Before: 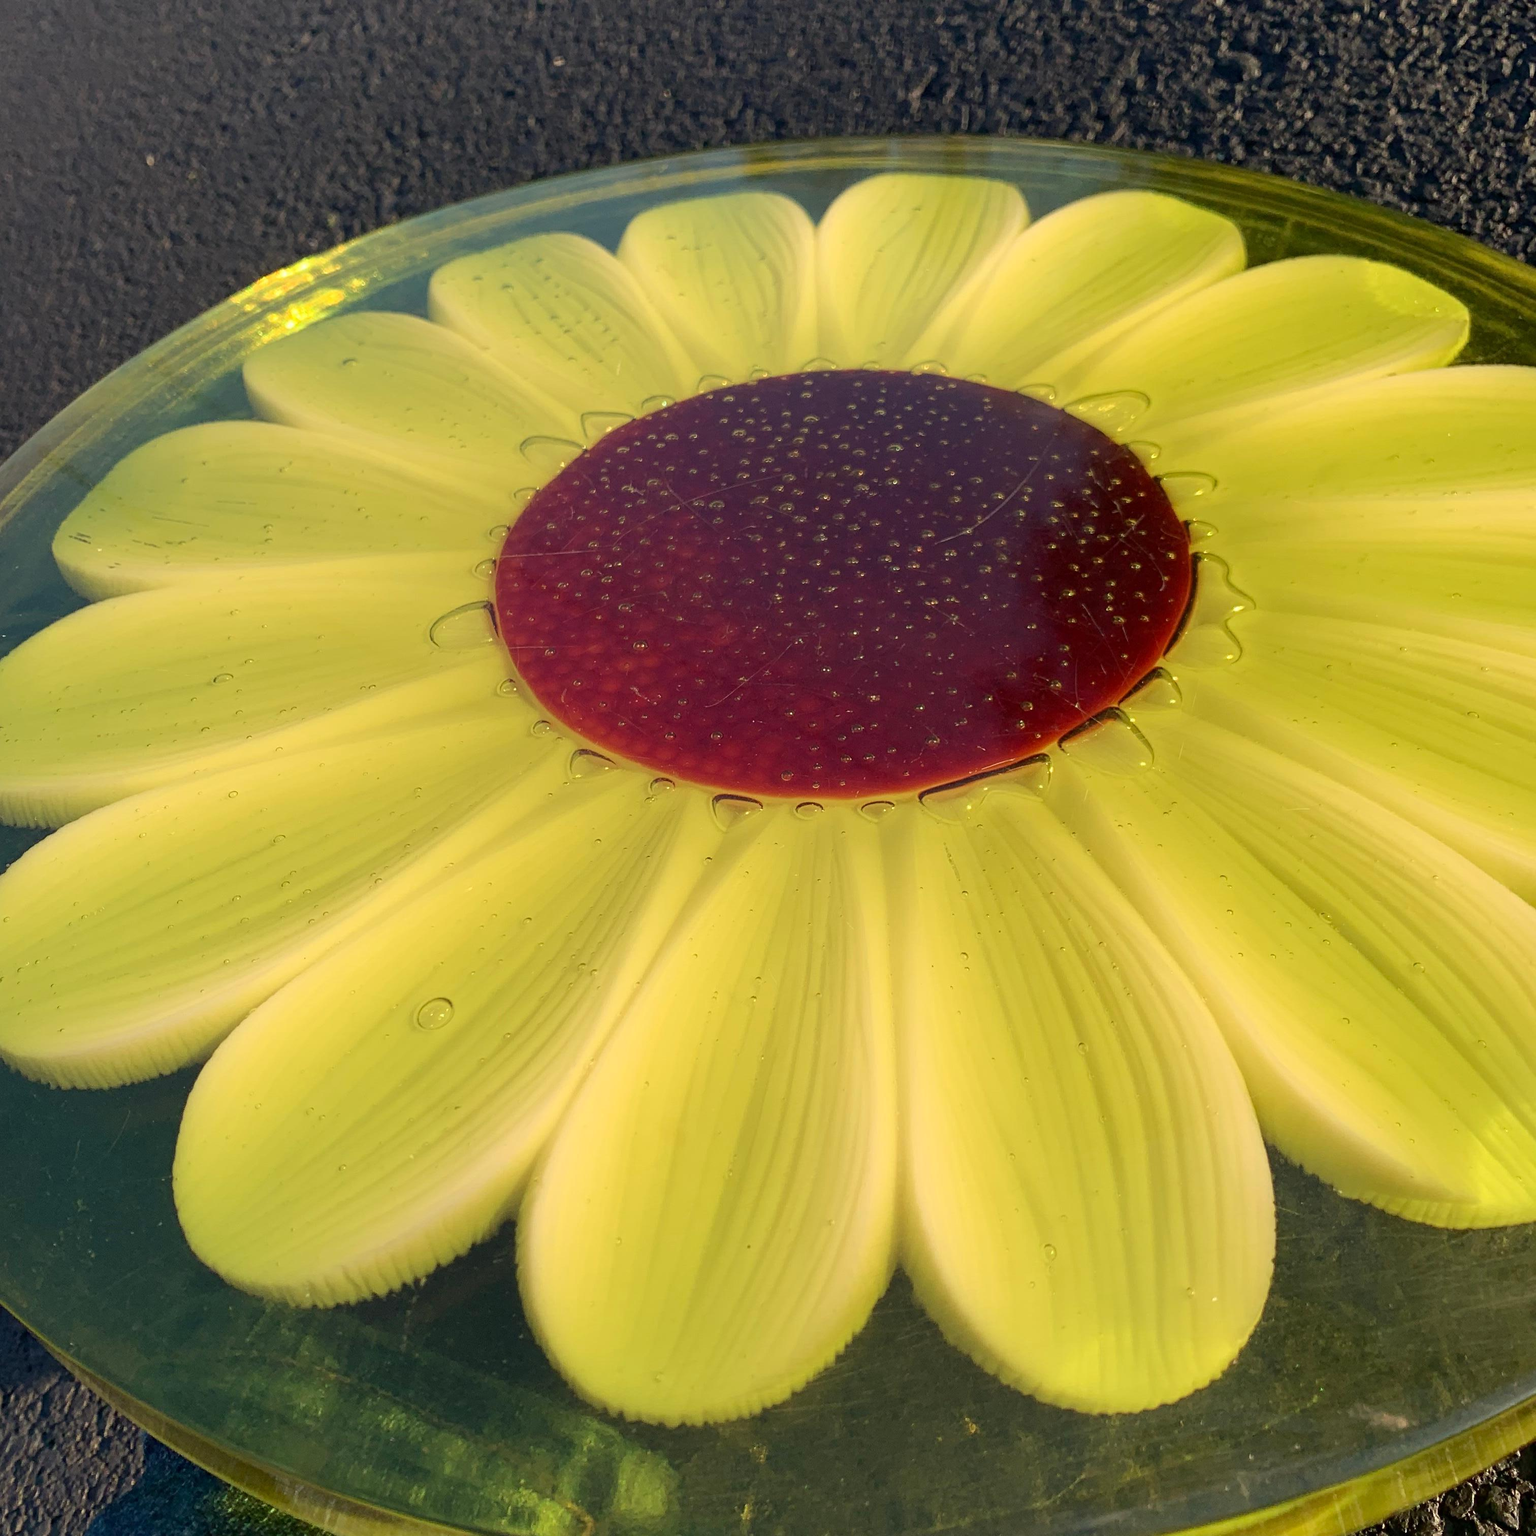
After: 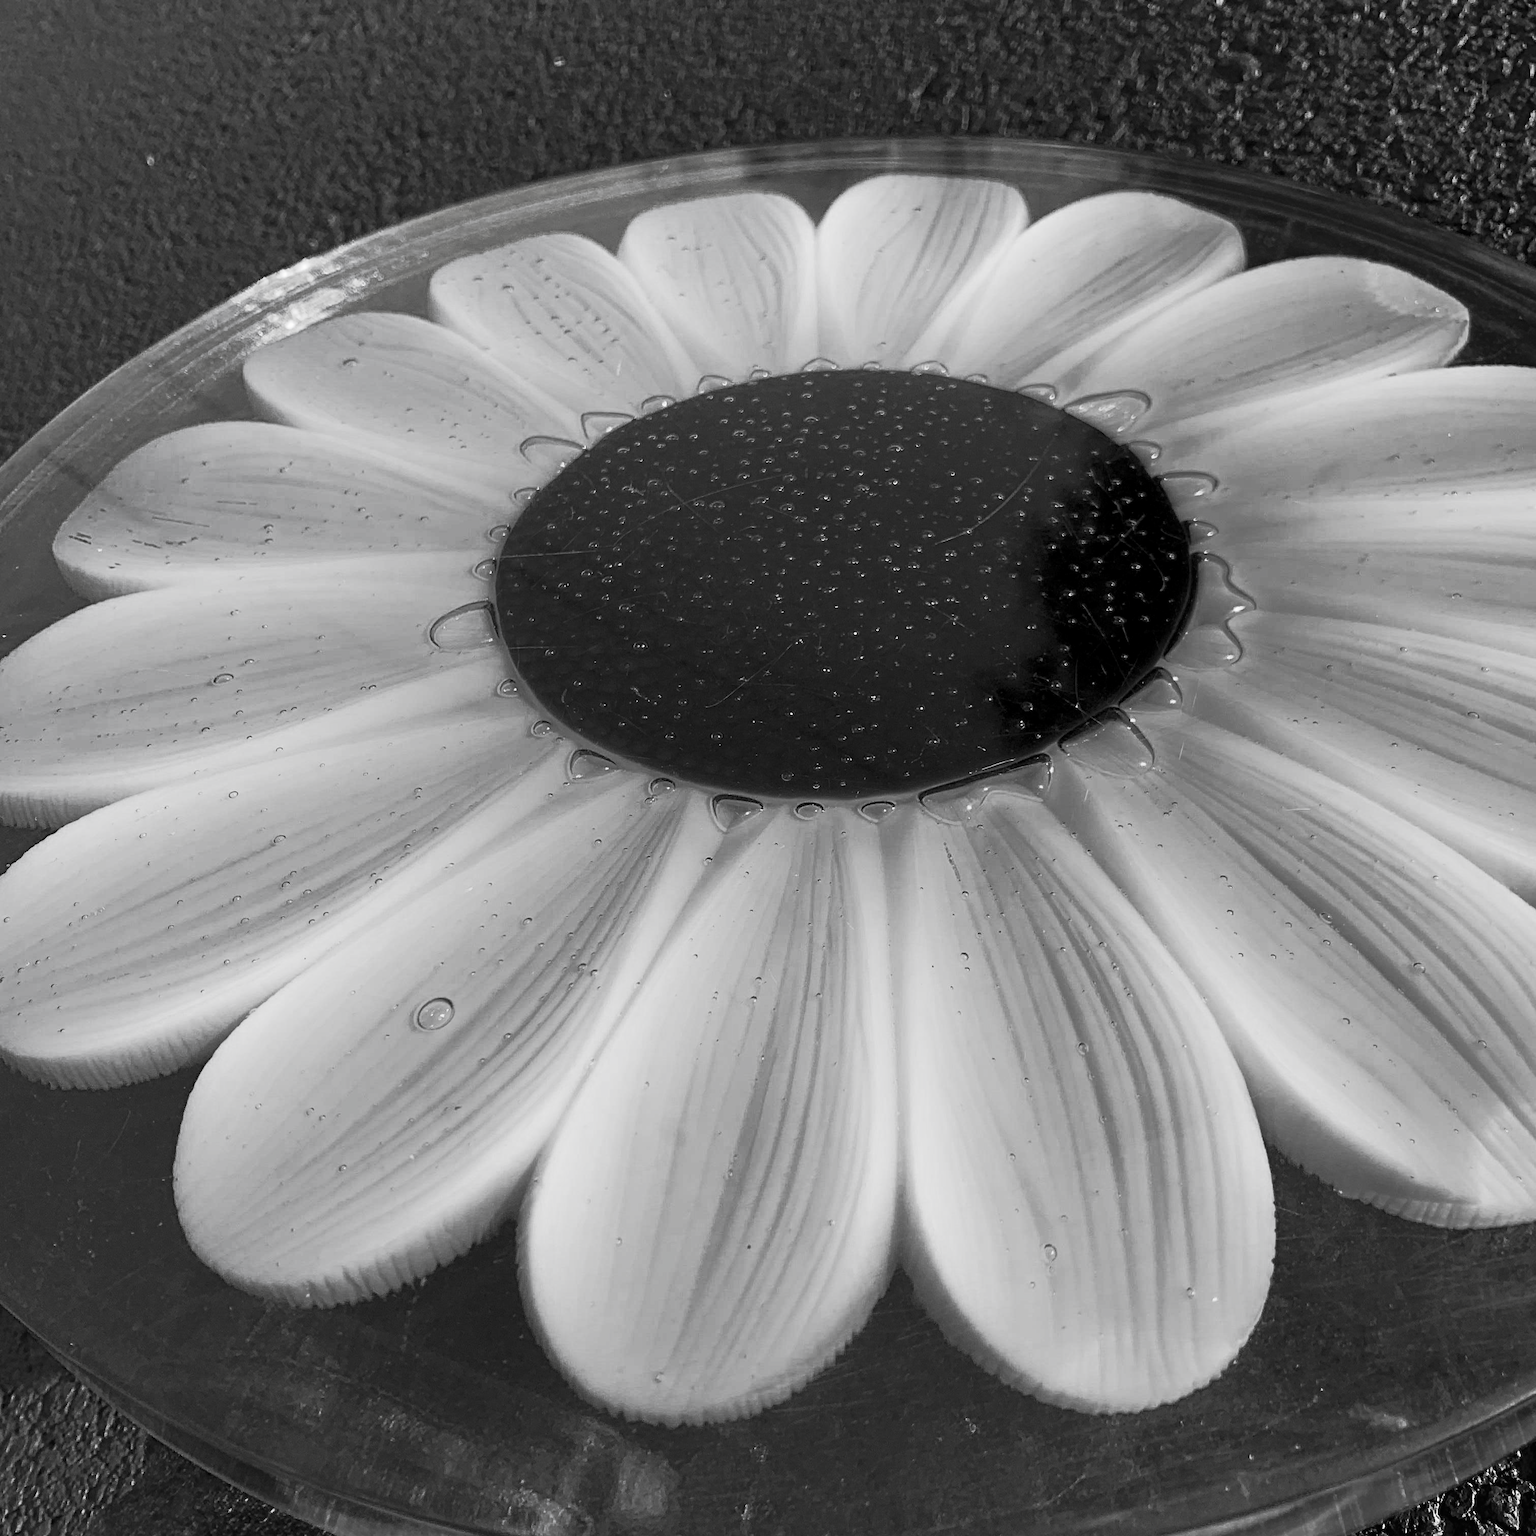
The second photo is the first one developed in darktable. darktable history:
tone curve: curves: ch0 [(0, 0) (0.003, 0.003) (0.011, 0.008) (0.025, 0.018) (0.044, 0.04) (0.069, 0.062) (0.1, 0.09) (0.136, 0.121) (0.177, 0.158) (0.224, 0.197) (0.277, 0.255) (0.335, 0.314) (0.399, 0.391) (0.468, 0.496) (0.543, 0.683) (0.623, 0.801) (0.709, 0.883) (0.801, 0.94) (0.898, 0.984) (1, 1)], preserve colors none
color look up table: target L [89.53, 71.1, 88.82, 86.7, 74.42, 48.36, 58.64, 58.64, 37.12, 23.52, 200.09, 100, 54.76, 67, 39.49, 56.32, 43.8, 34.03, 56.7, 33.18, 39.49, 43.39, 1.097, 14.68, 11.76, 5.464, 0.548, 79.52, 75.52, 85.98, 83.12, 62.72, 79.52, 58.12, 72.94, 37.82, 30.59, 39.49, 11.26, 91.64, 100, 100, 91.64, 85.27, 69.61, 84.56, 58.38, 63.22, 35.44], target a [-0.003, 0, -0.101, -0.003, -0.003, 0.001, 0, 0, 0.001, 0, 0, -0.653, 0.001, 0, 0, 0.001, 0.001, 0, 0.001, 0, 0, 0.001, 0 ×5, -0.003, 0, -0.003, -0.003, 0.001, -0.003, 0.001, -0.001, 0 ×4, -0.1, -0.653, -0.653, -0.1, -0.003, 0, -0.003, 0.001, 0, 0.001], target b [0.026, 0.004, 1.248, 0.027, 0.028, -0.008, -0.002, -0.002, -0.004, -0.003, 0, 8.394, -0.006, 0.005, 0, -0.006, -0.006, -0.001, -0.006, -0.001, 0, -0.007, 0, -0.001, 0, 0.003, 0, 0.027, 0.004, 0.027, 0.027, -0.003, 0.027, -0.002, 0.005, -0.001, -0.001, 0, 0, 1.239, 8.394, 8.394, 1.239, 0.027, 0.004, 0.027, -0.002, -0.002, -0.004], num patches 49
